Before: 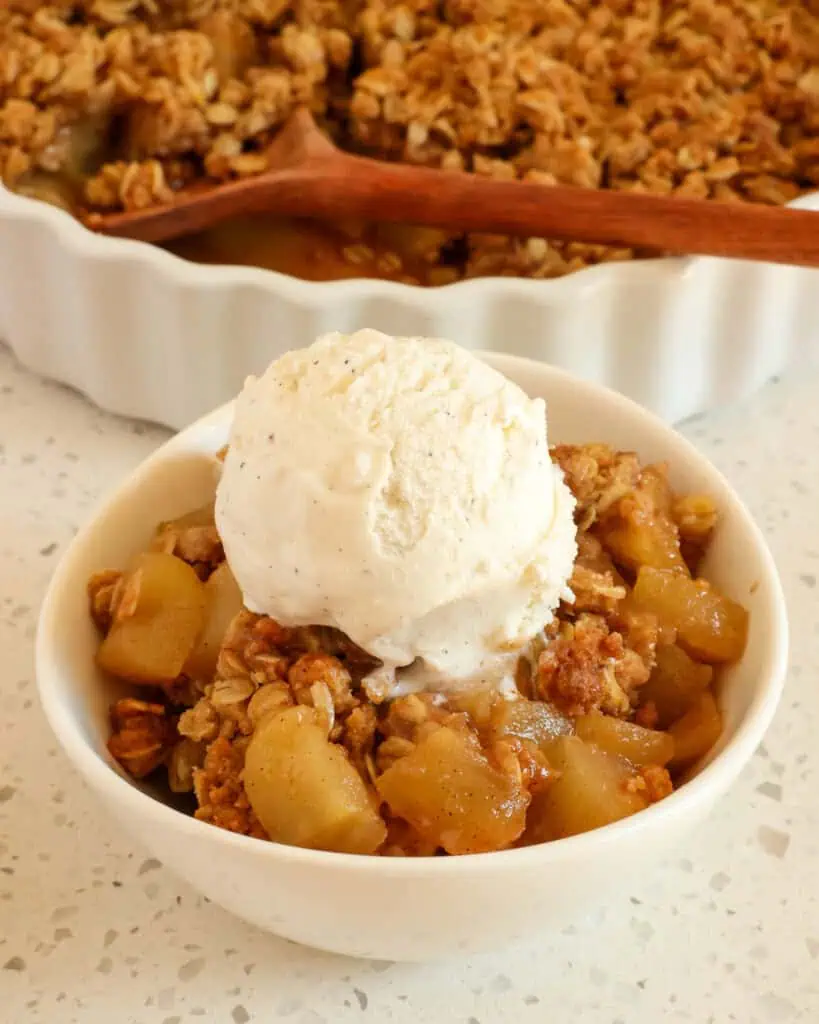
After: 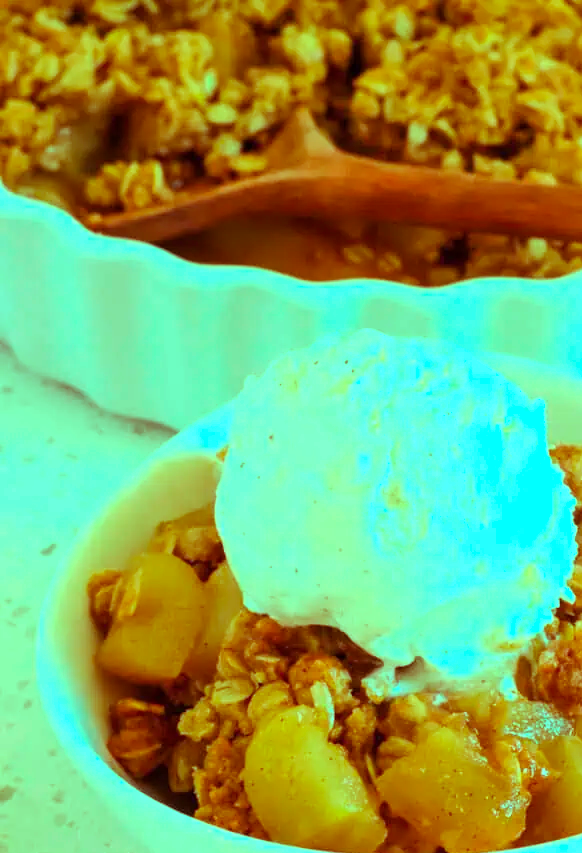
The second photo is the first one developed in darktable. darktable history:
crop: right 28.885%, bottom 16.626%
color balance rgb: shadows lift › luminance 0.49%, shadows lift › chroma 6.83%, shadows lift › hue 300.29°, power › hue 208.98°, highlights gain › luminance 20.24%, highlights gain › chroma 13.17%, highlights gain › hue 173.85°, perceptual saturation grading › global saturation 18.05%
exposure: exposure 0.207 EV, compensate highlight preservation false
